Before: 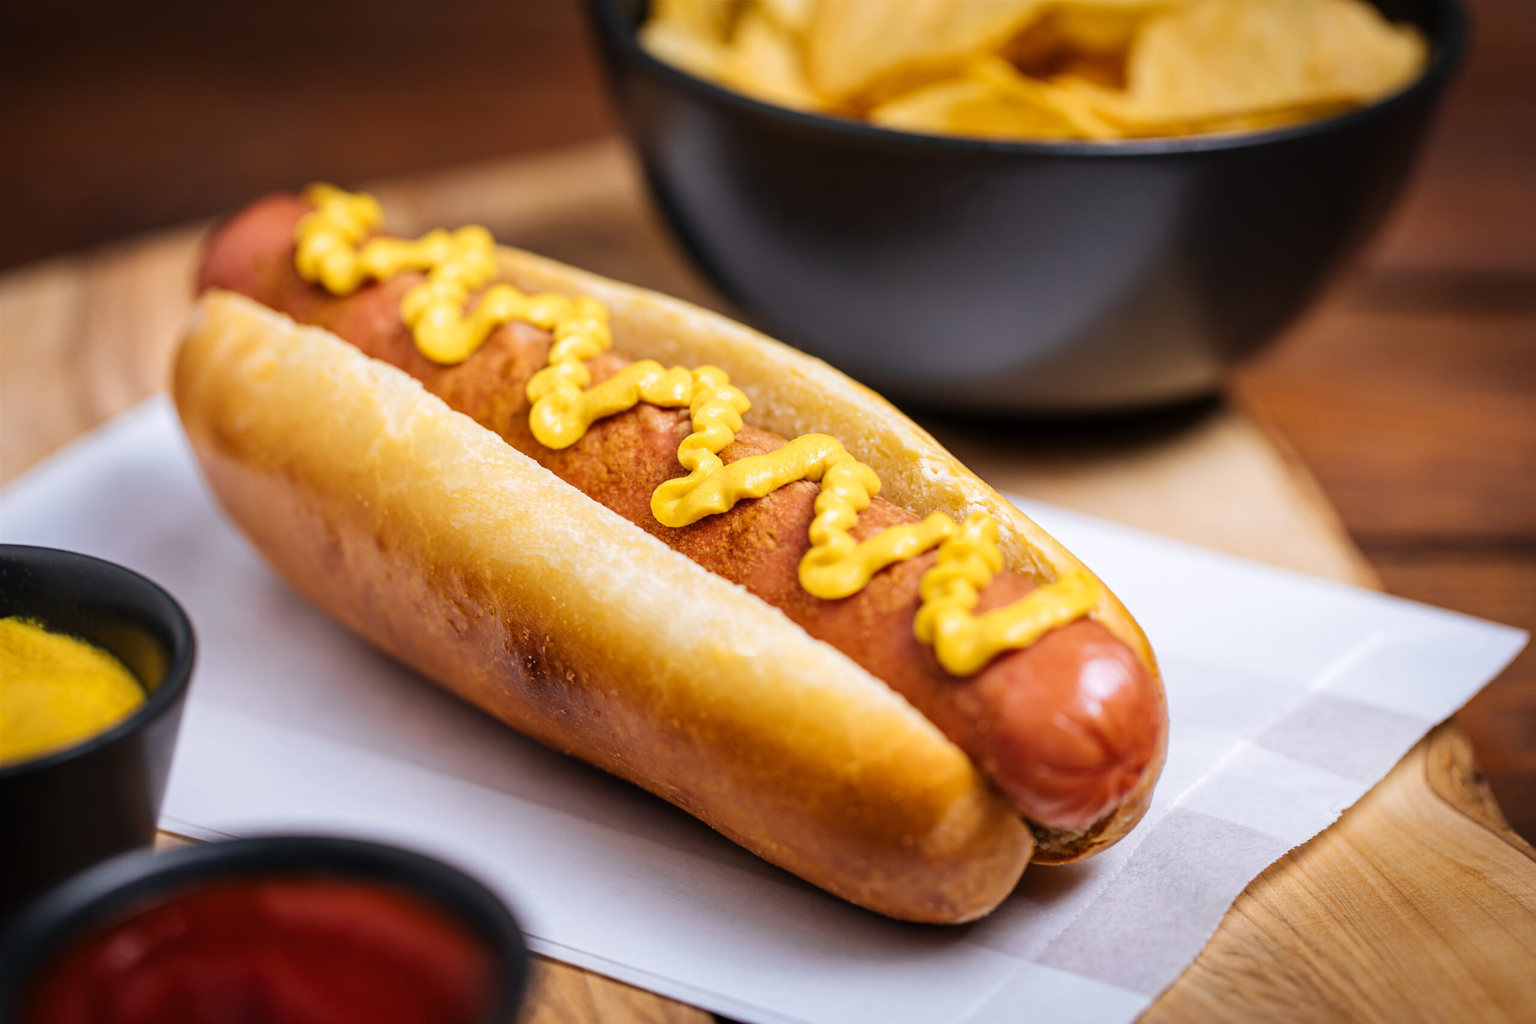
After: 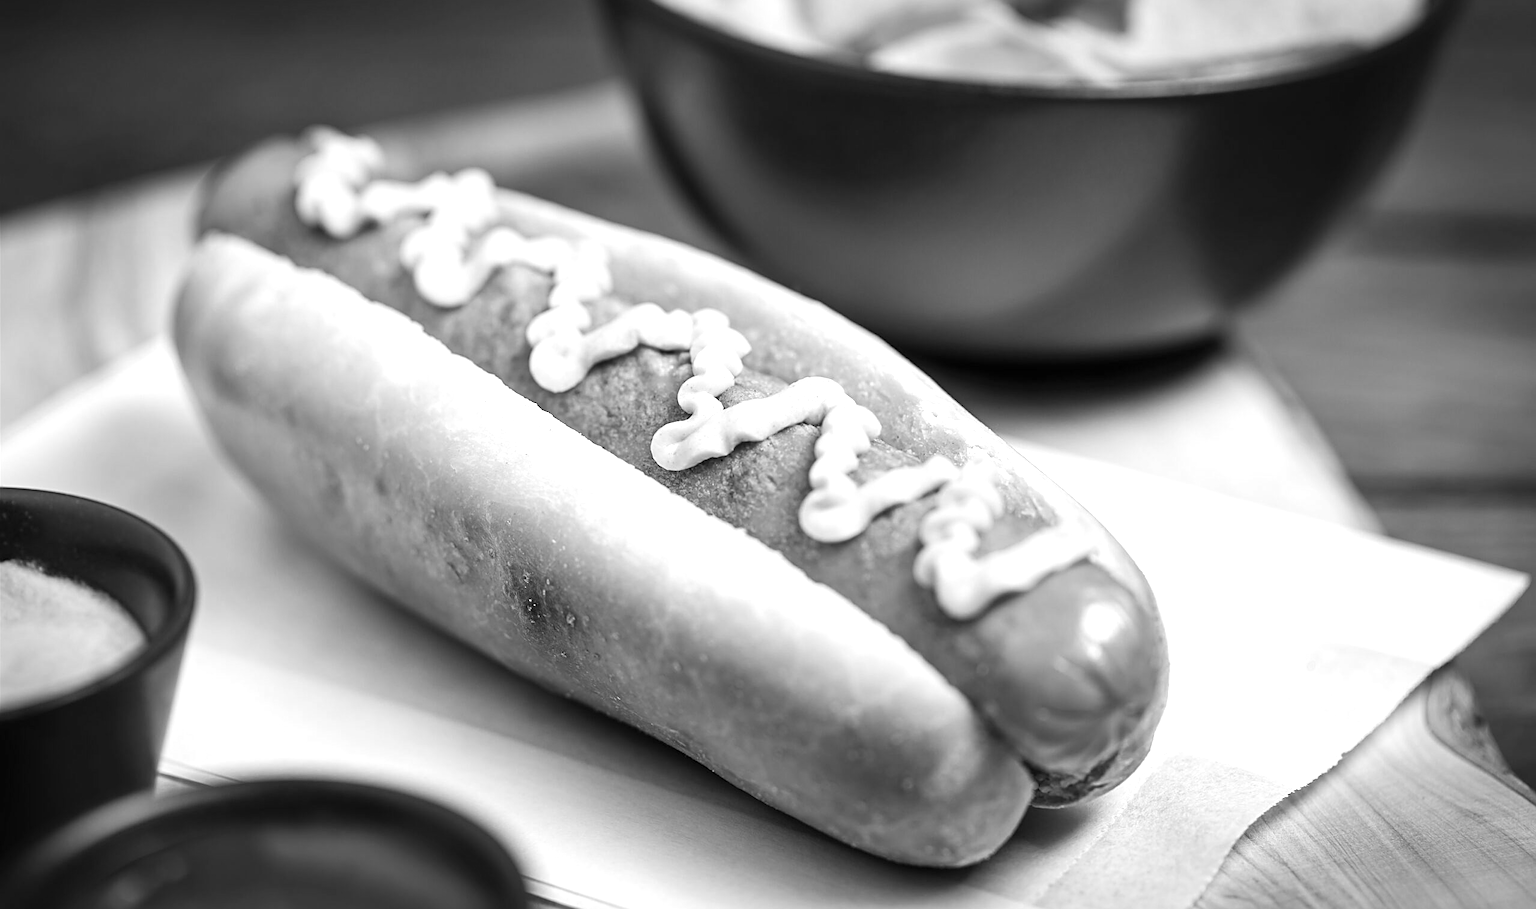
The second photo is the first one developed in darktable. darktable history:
crop and rotate: top 5.609%, bottom 5.609%
monochrome: a 16.01, b -2.65, highlights 0.52
exposure: exposure 0.564 EV, compensate highlight preservation false
sharpen: on, module defaults
